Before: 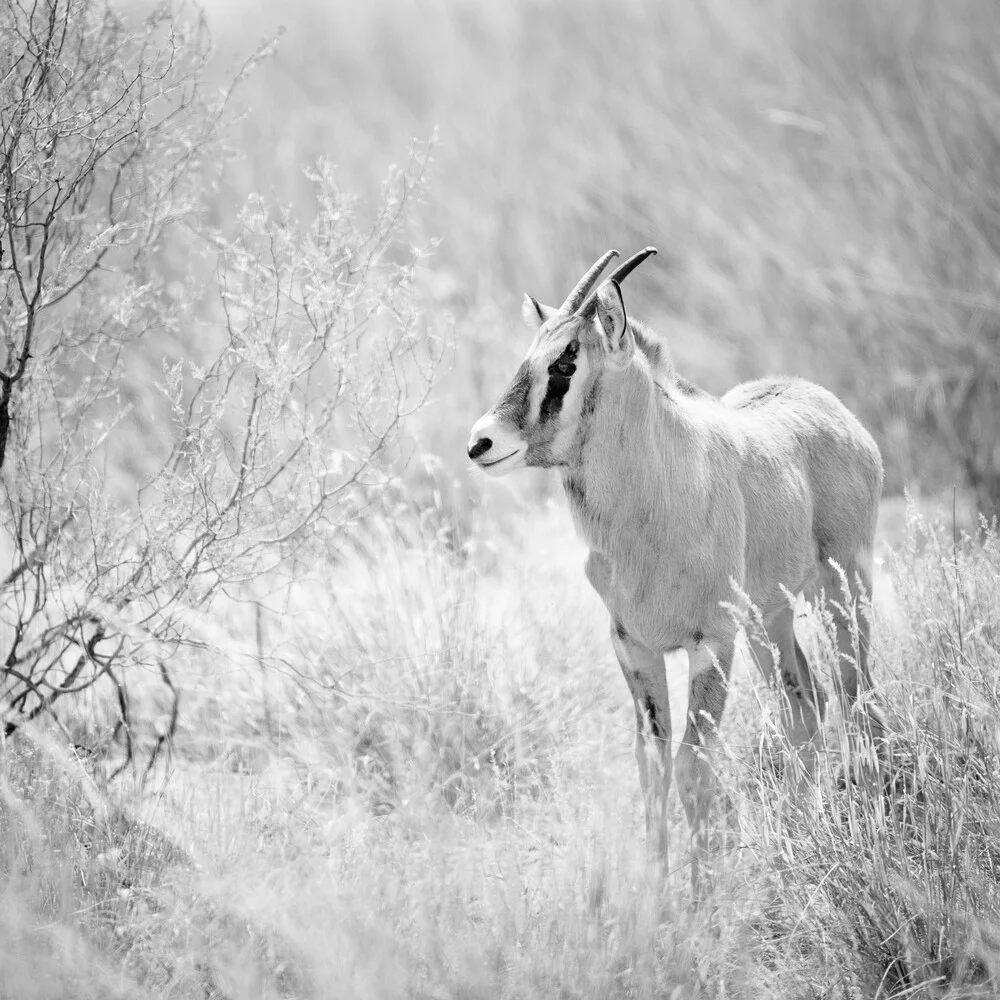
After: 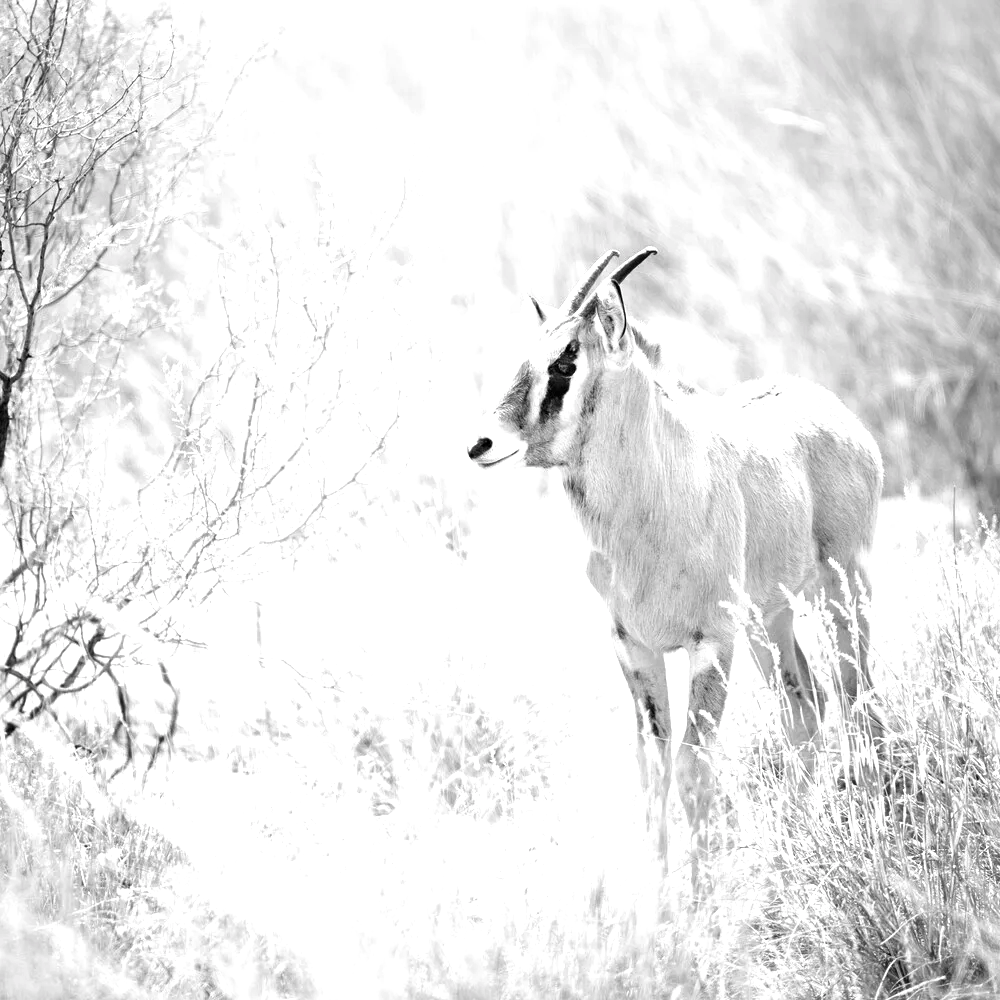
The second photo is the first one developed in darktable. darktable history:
color balance rgb: linear chroma grading › global chroma 25%, perceptual saturation grading › global saturation 40%, perceptual saturation grading › highlights -50%, perceptual saturation grading › shadows 30%, perceptual brilliance grading › global brilliance 25%, global vibrance 60%
levels: levels [0, 0.499, 1]
